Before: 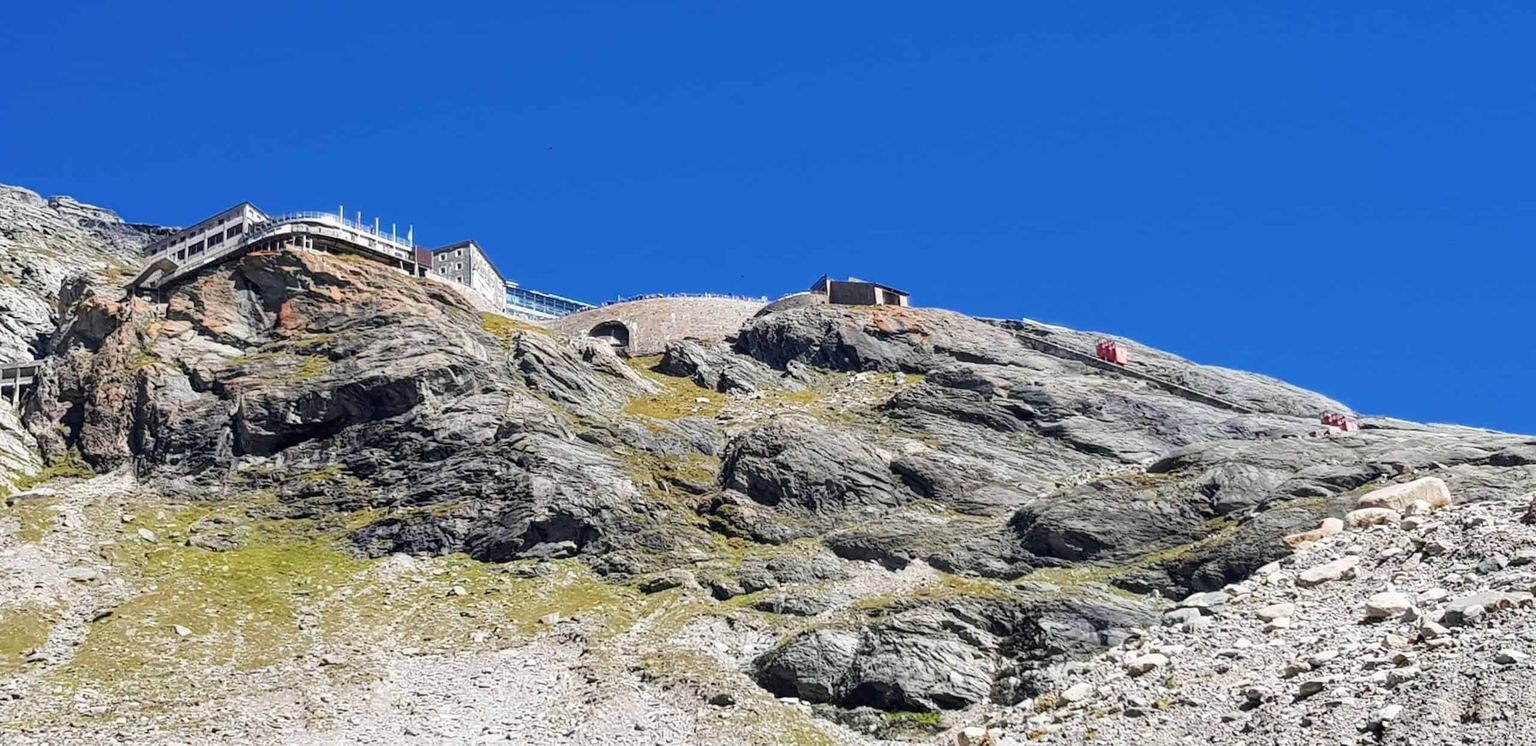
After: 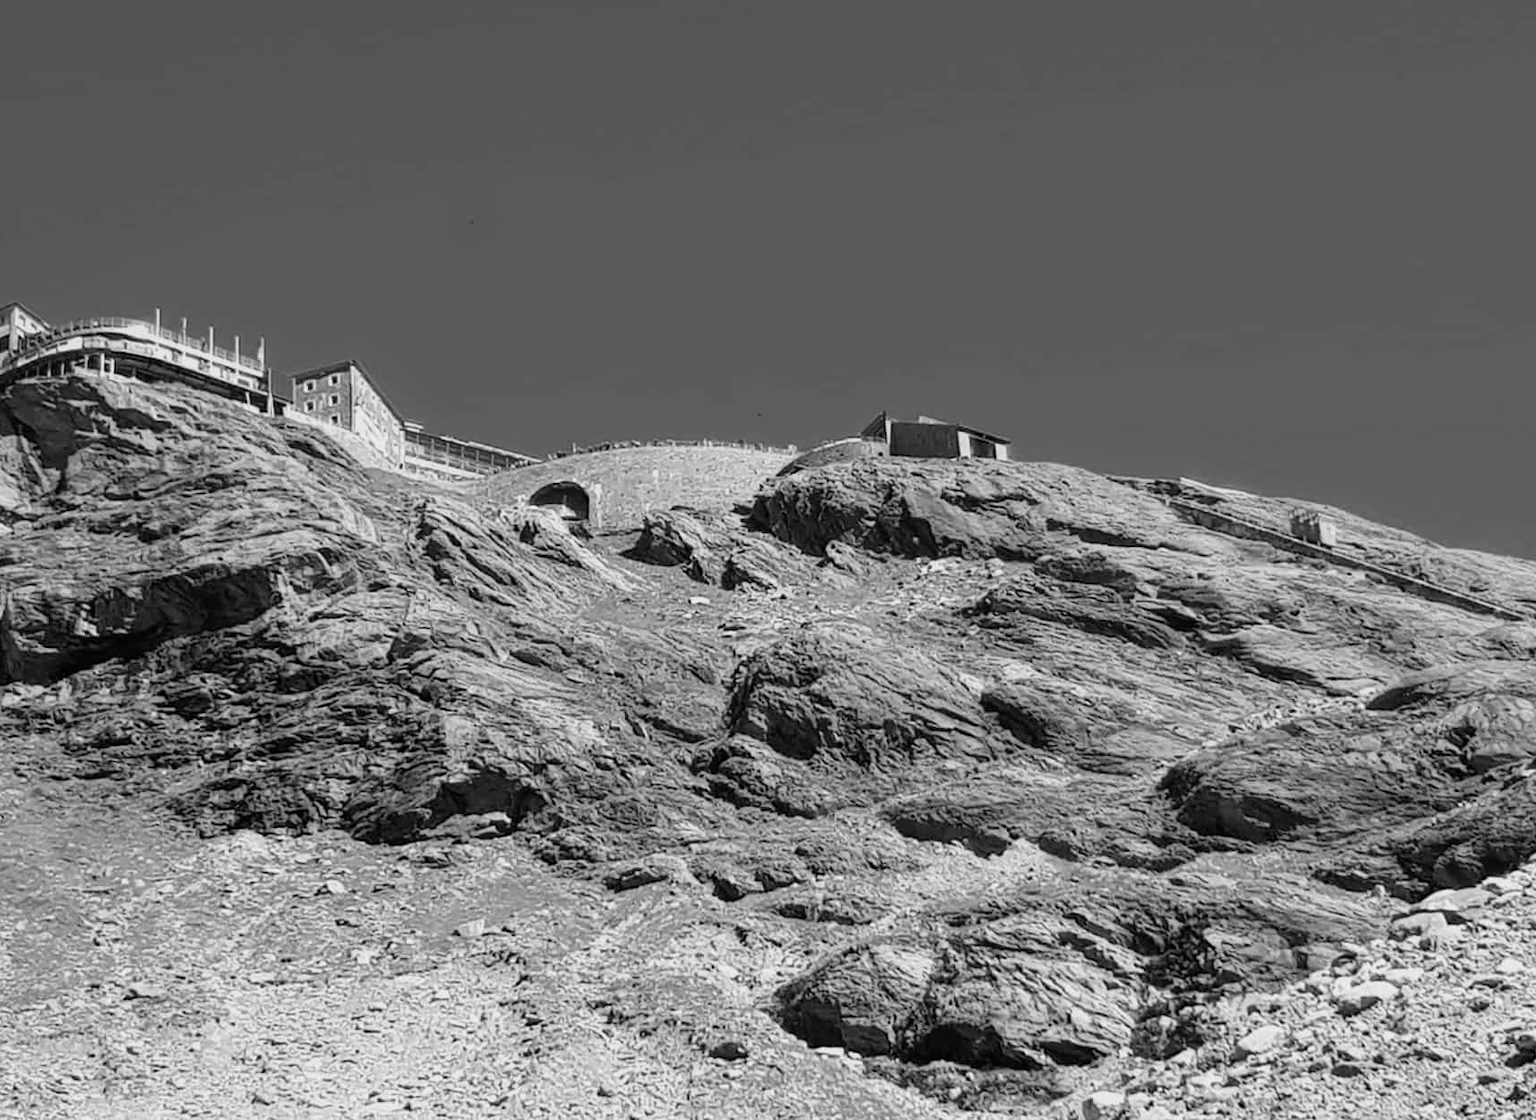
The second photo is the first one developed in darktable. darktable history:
crop: left 15.419%, right 17.914%
monochrome: a -92.57, b 58.91
